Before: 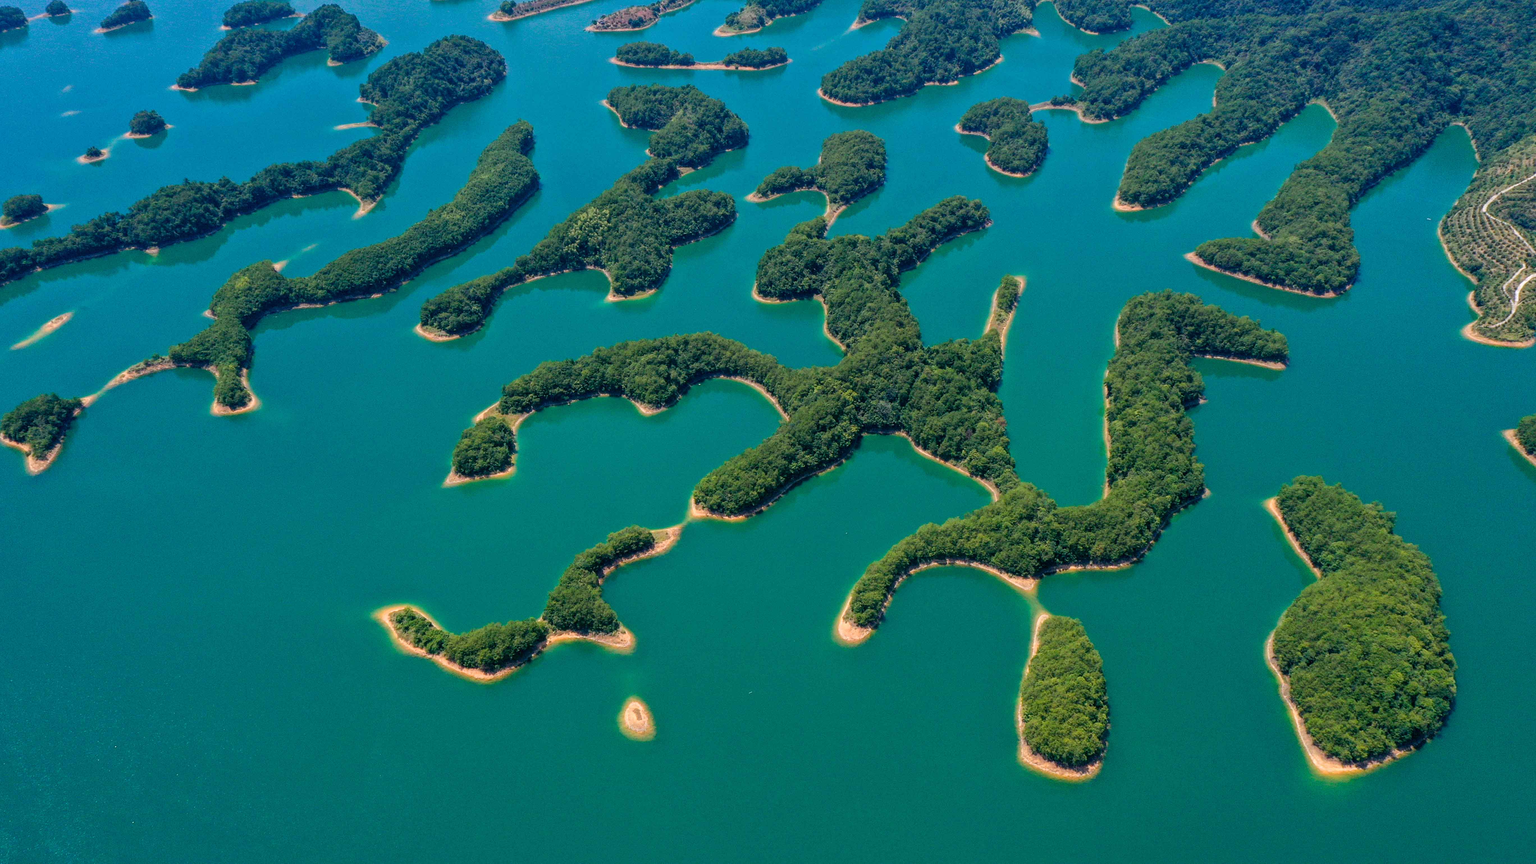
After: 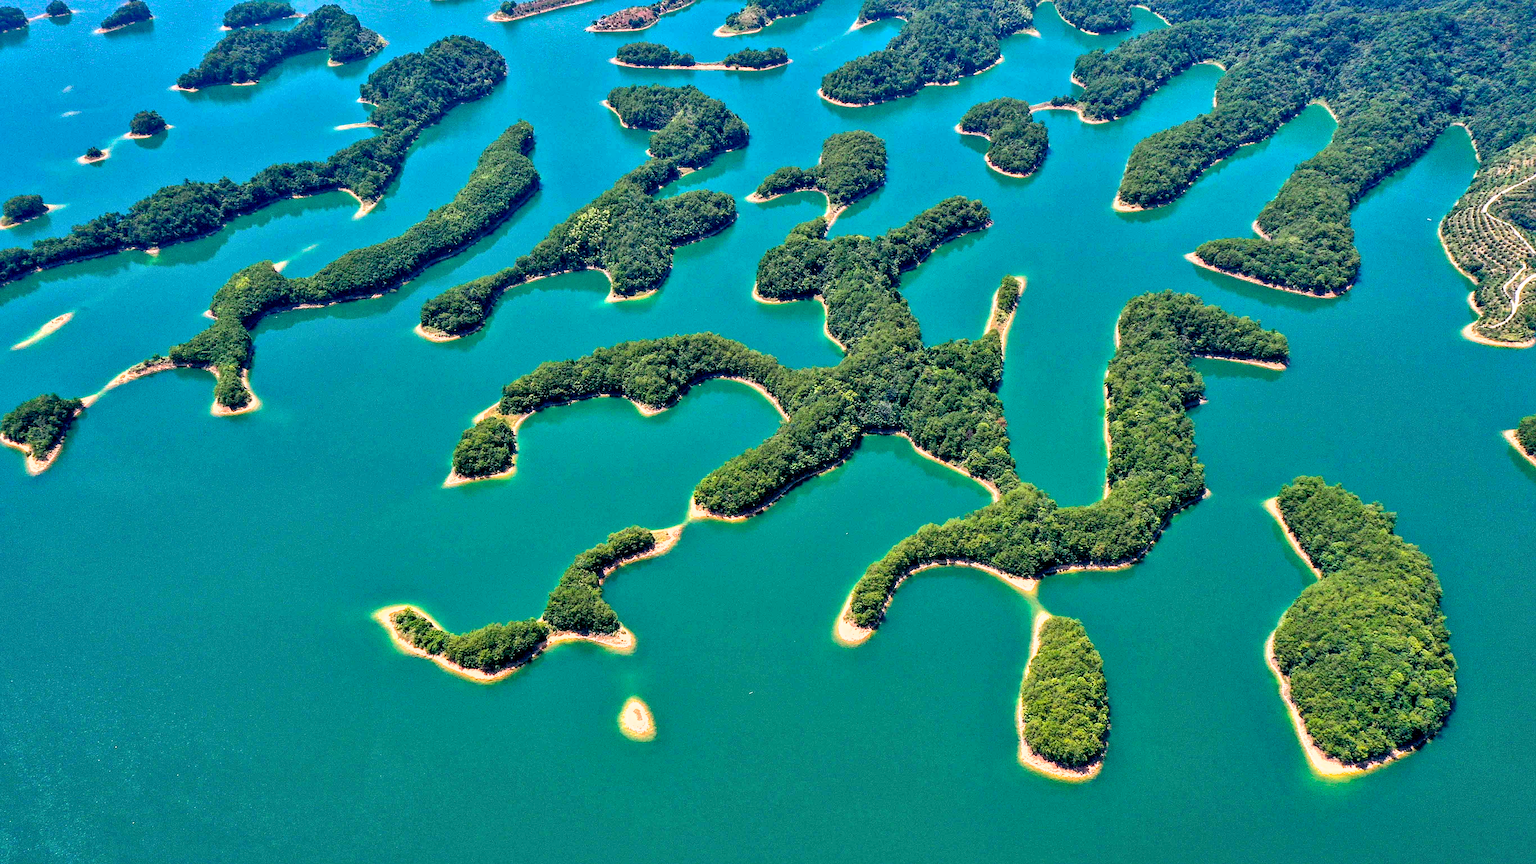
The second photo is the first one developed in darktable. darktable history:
exposure: black level correction 0, exposure 0.692 EV, compensate exposure bias true, compensate highlight preservation false
sharpen: on, module defaults
shadows and highlights: on, module defaults
contrast equalizer: octaves 7, y [[0.6 ×6], [0.55 ×6], [0 ×6], [0 ×6], [0 ×6]]
base curve: preserve colors none
